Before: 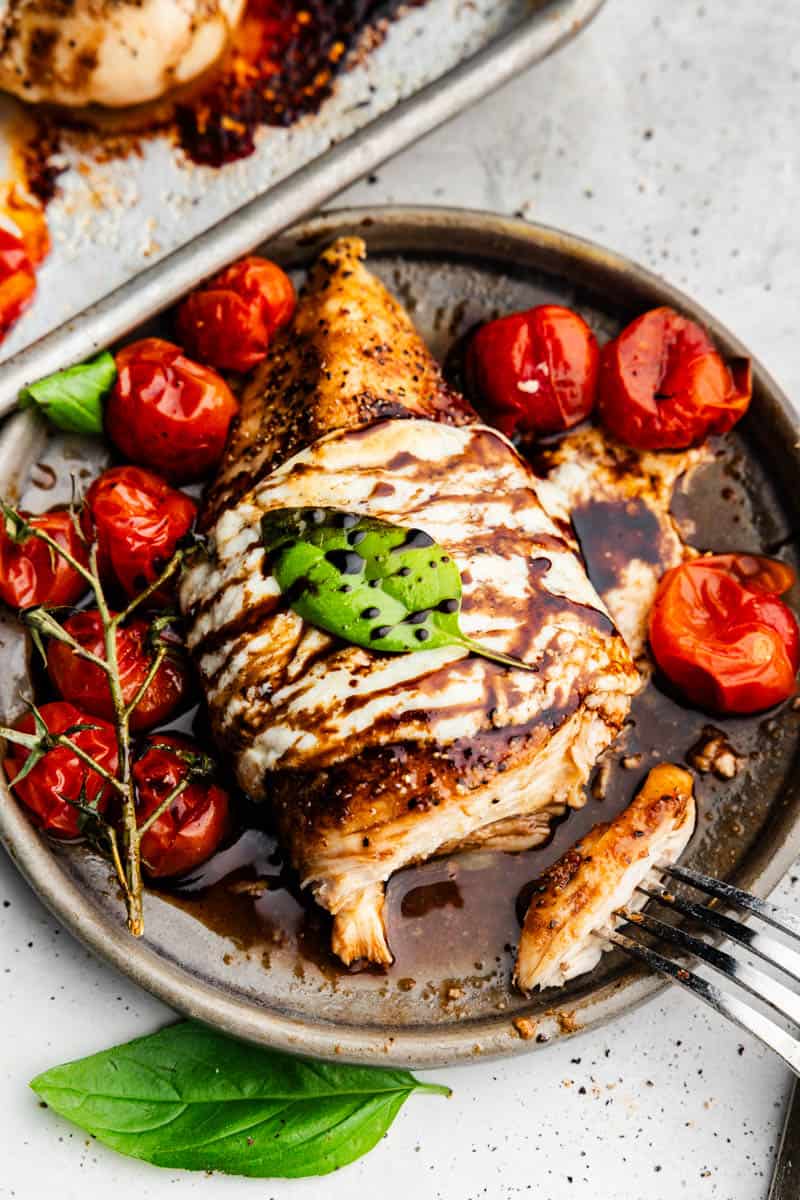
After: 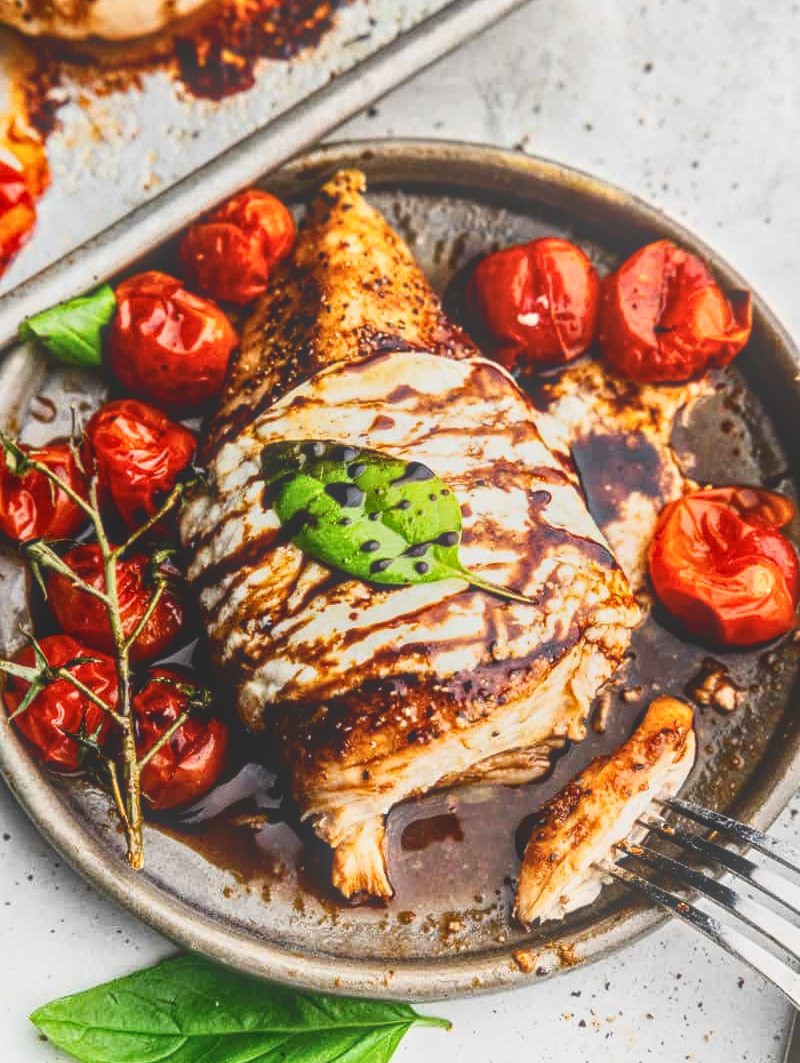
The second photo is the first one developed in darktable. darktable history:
tone curve: curves: ch0 [(0, 0) (0.042, 0.01) (0.223, 0.123) (0.59, 0.574) (0.802, 0.868) (1, 1)], color space Lab, independent channels, preserve colors none
local contrast: highlights 71%, shadows 13%, midtone range 0.191
crop and rotate: top 5.6%, bottom 5.761%
